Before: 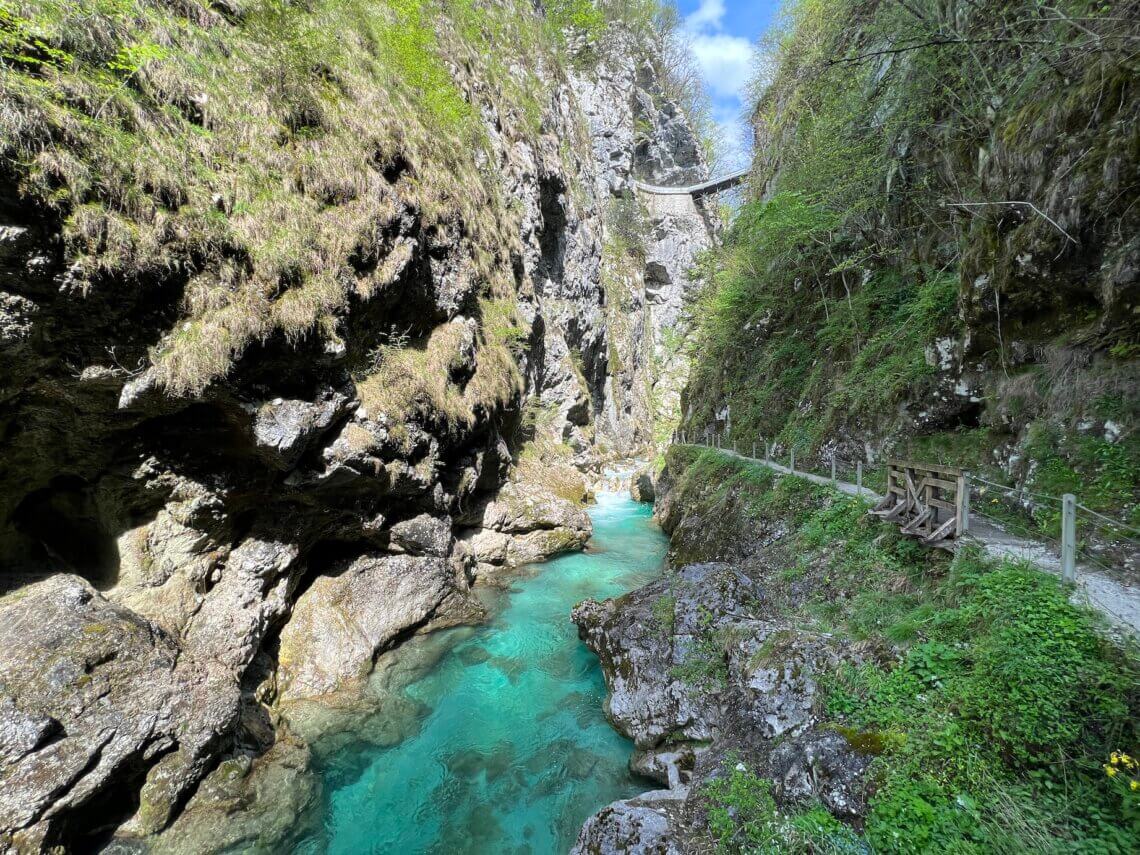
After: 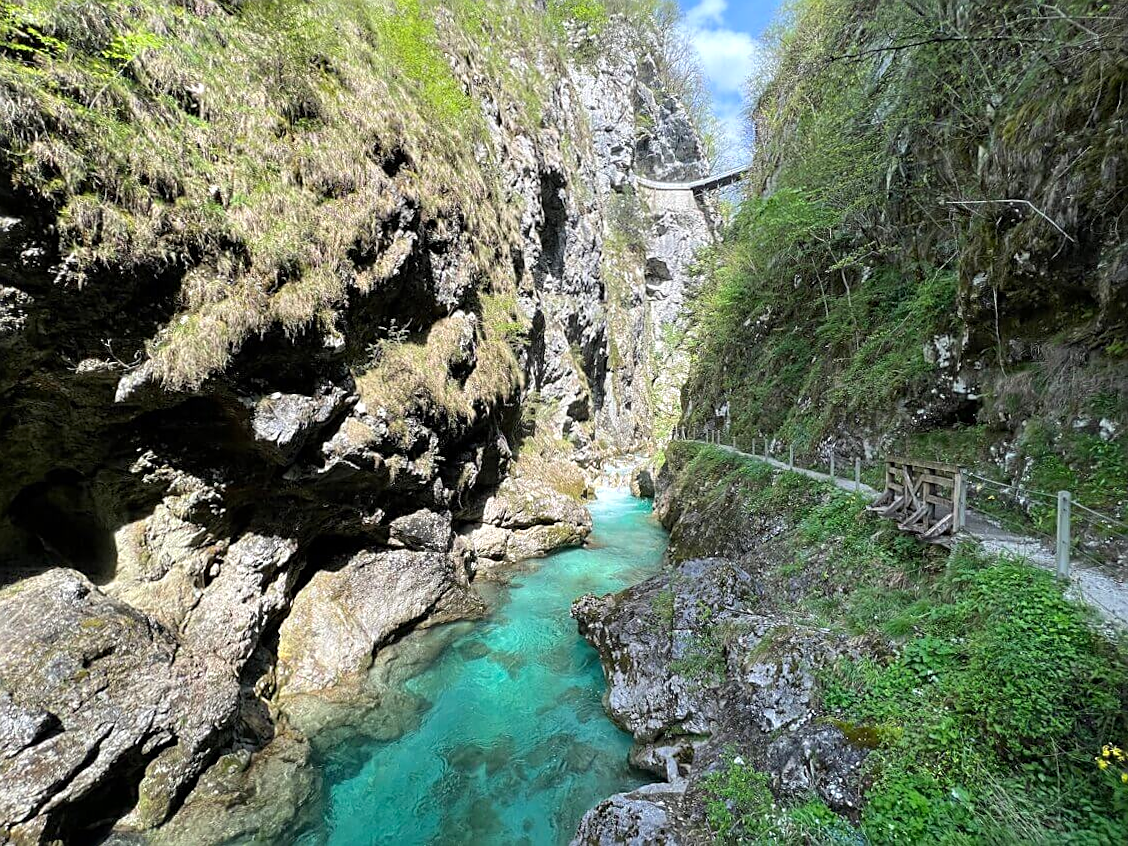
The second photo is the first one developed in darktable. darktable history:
shadows and highlights: shadows -23.08, highlights 46.15, soften with gaussian
exposure: exposure 0.131 EV, compensate highlight preservation false
rotate and perspective: rotation 0.174°, lens shift (vertical) 0.013, lens shift (horizontal) 0.019, shear 0.001, automatic cropping original format, crop left 0.007, crop right 0.991, crop top 0.016, crop bottom 0.997
sharpen: on, module defaults
